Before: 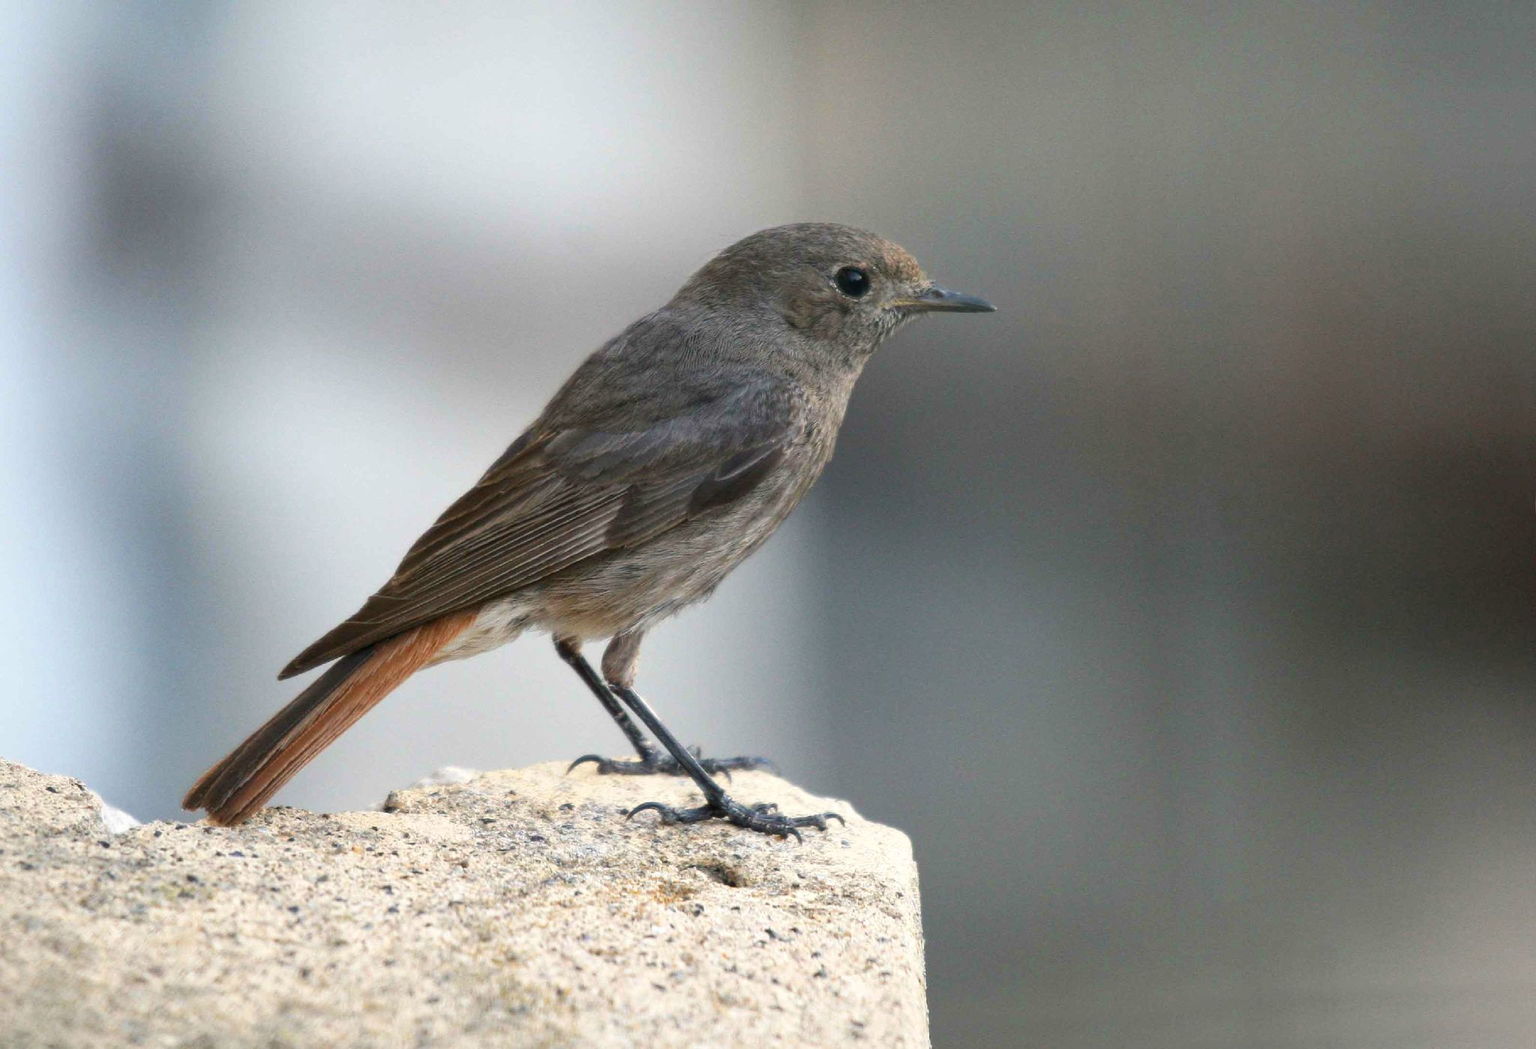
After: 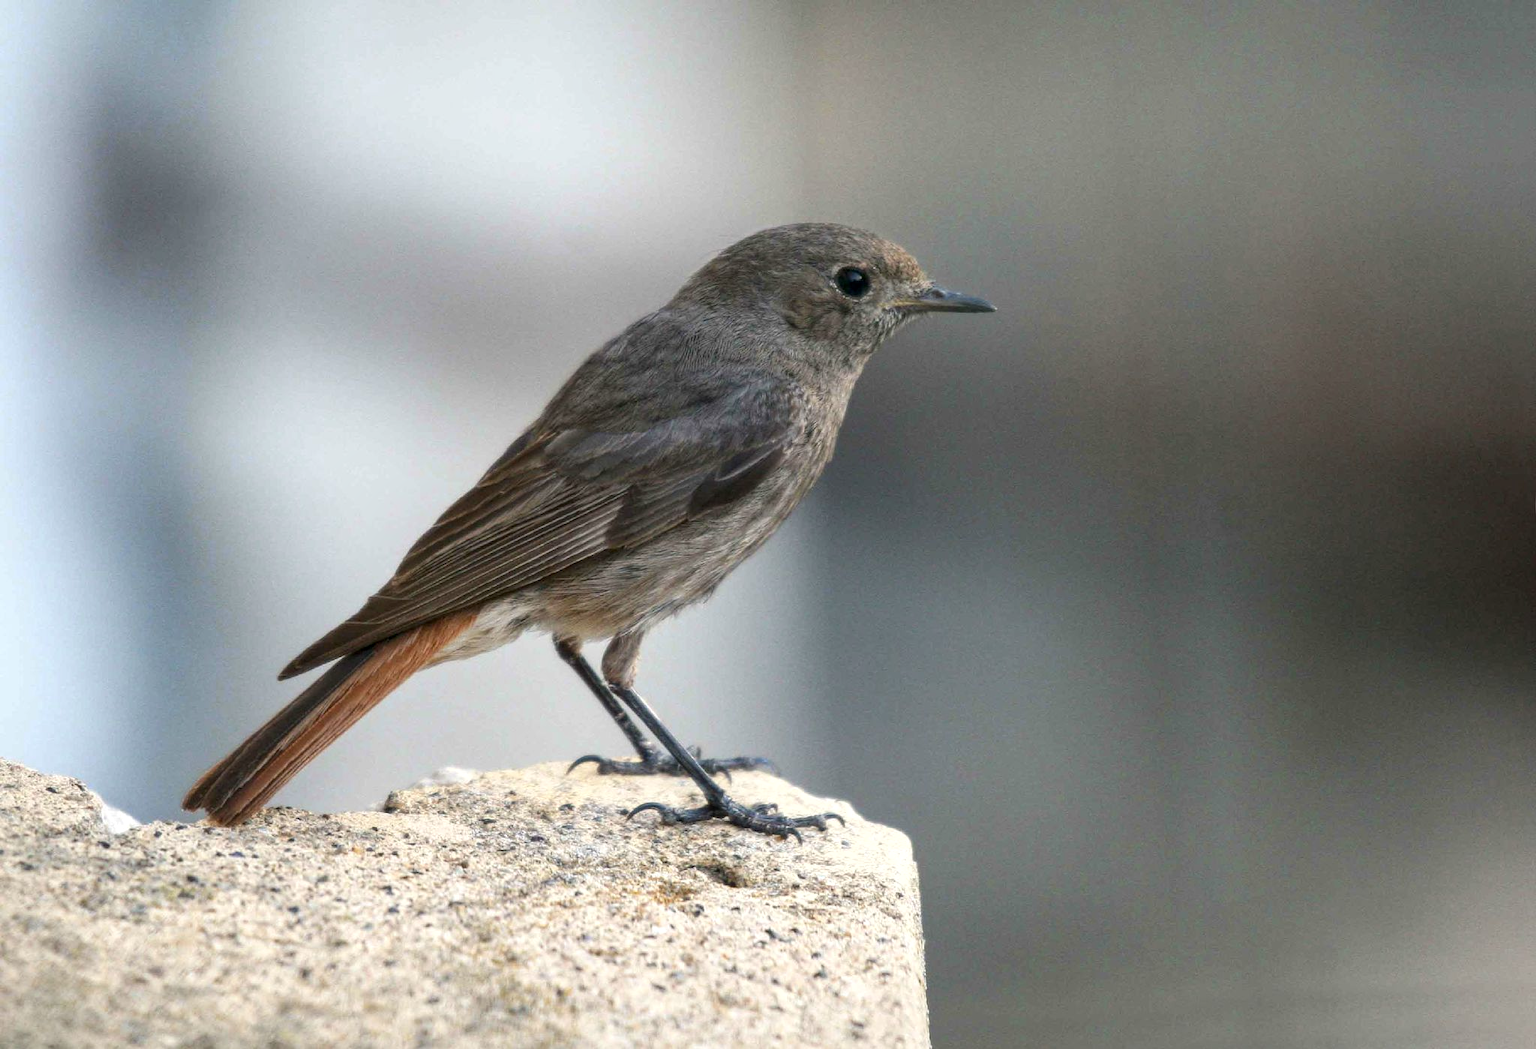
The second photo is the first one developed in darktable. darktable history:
local contrast: on, module defaults
color zones: curves: ch0 [(0.068, 0.464) (0.25, 0.5) (0.48, 0.508) (0.75, 0.536) (0.886, 0.476) (0.967, 0.456)]; ch1 [(0.066, 0.456) (0.25, 0.5) (0.616, 0.508) (0.746, 0.56) (0.934, 0.444)]
